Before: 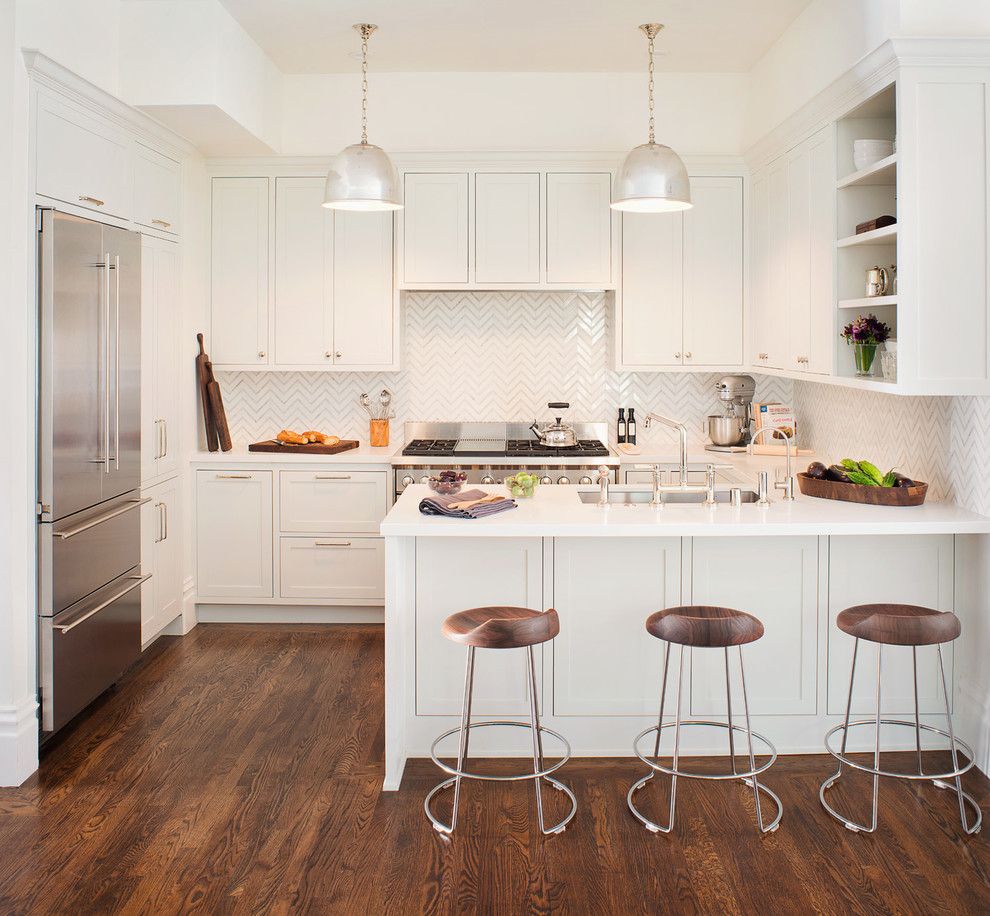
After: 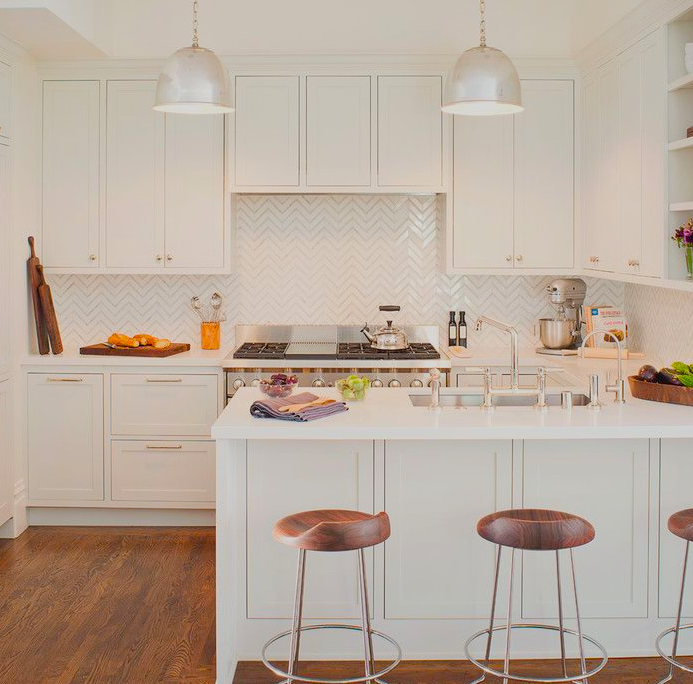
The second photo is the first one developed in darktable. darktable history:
crop and rotate: left 17.156%, top 10.635%, right 12.823%, bottom 14.622%
color balance rgb: perceptual saturation grading › global saturation 29.037%, perceptual saturation grading › mid-tones 12.507%, perceptual saturation grading › shadows 10.214%, hue shift -1.78°, contrast -20.699%
